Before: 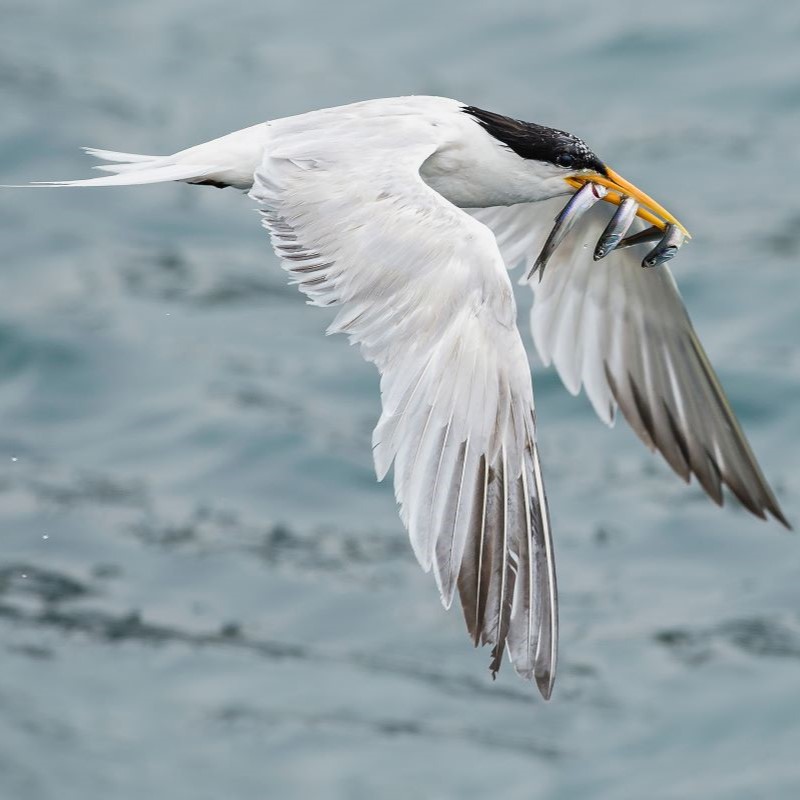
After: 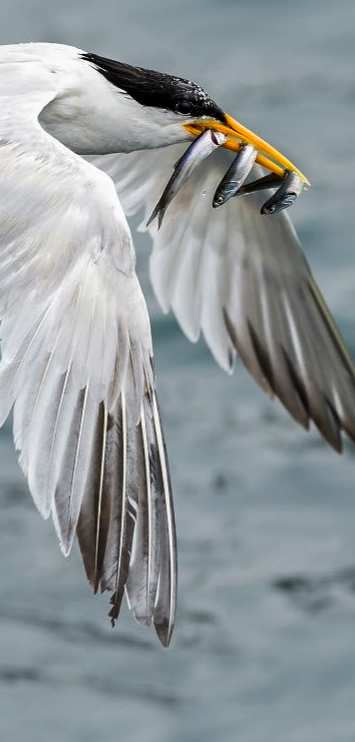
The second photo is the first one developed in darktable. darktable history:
crop: left 47.628%, top 6.643%, right 7.874%
levels: levels [0.029, 0.545, 0.971]
exposure: compensate highlight preservation false
color zones: curves: ch0 [(0.224, 0.526) (0.75, 0.5)]; ch1 [(0.055, 0.526) (0.224, 0.761) (0.377, 0.526) (0.75, 0.5)]
